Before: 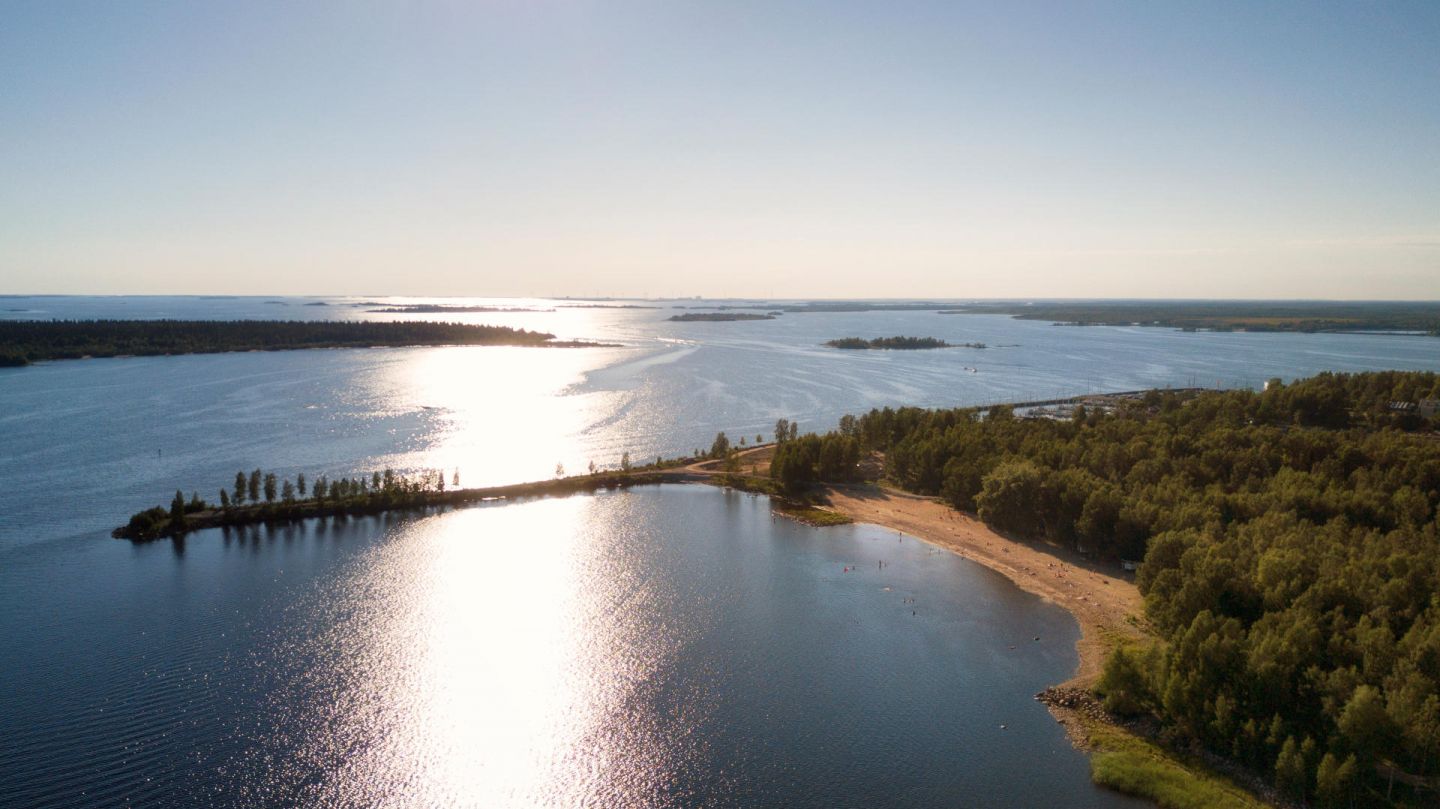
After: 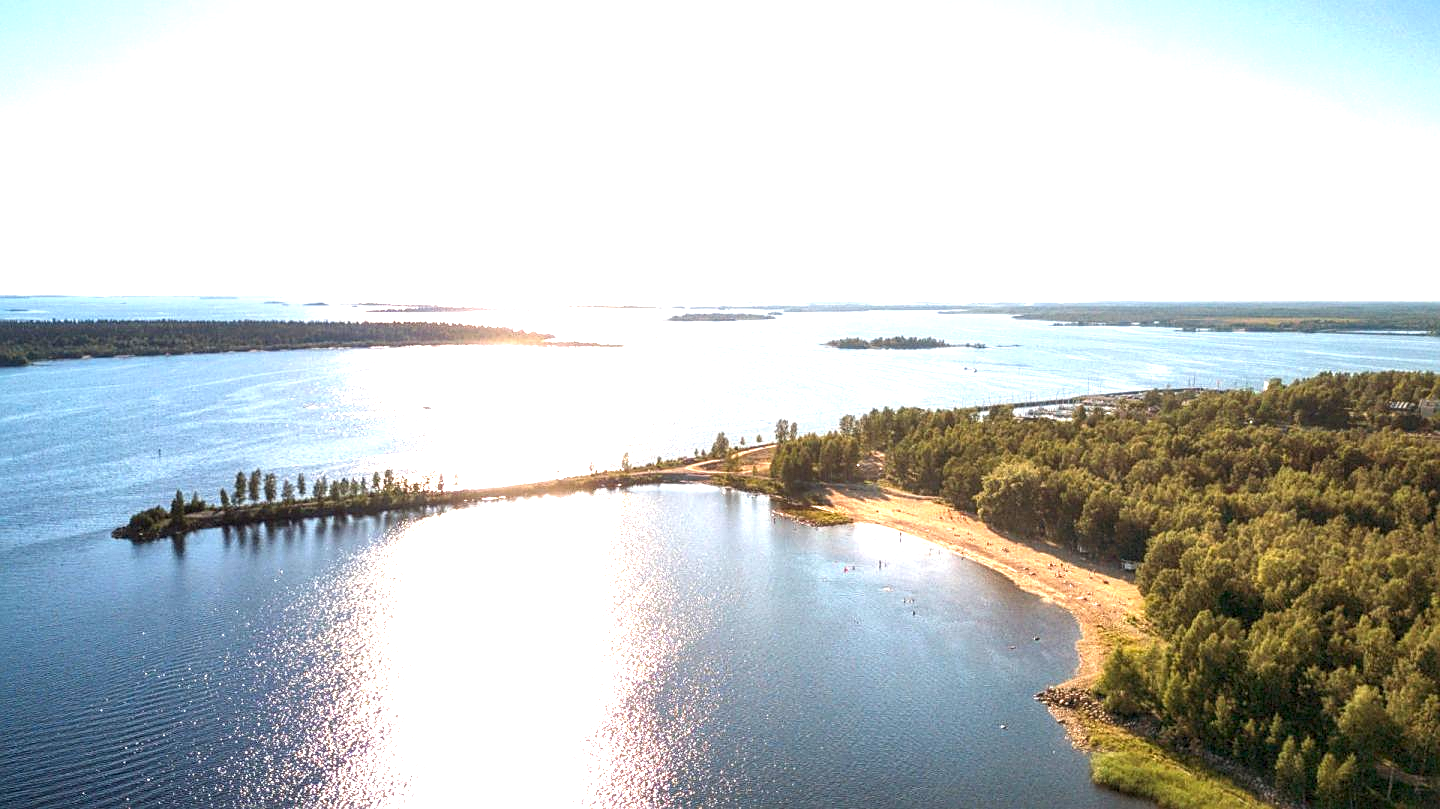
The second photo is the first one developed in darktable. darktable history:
sharpen: on, module defaults
exposure: black level correction 0, exposure 1.67 EV, compensate highlight preservation false
local contrast: on, module defaults
